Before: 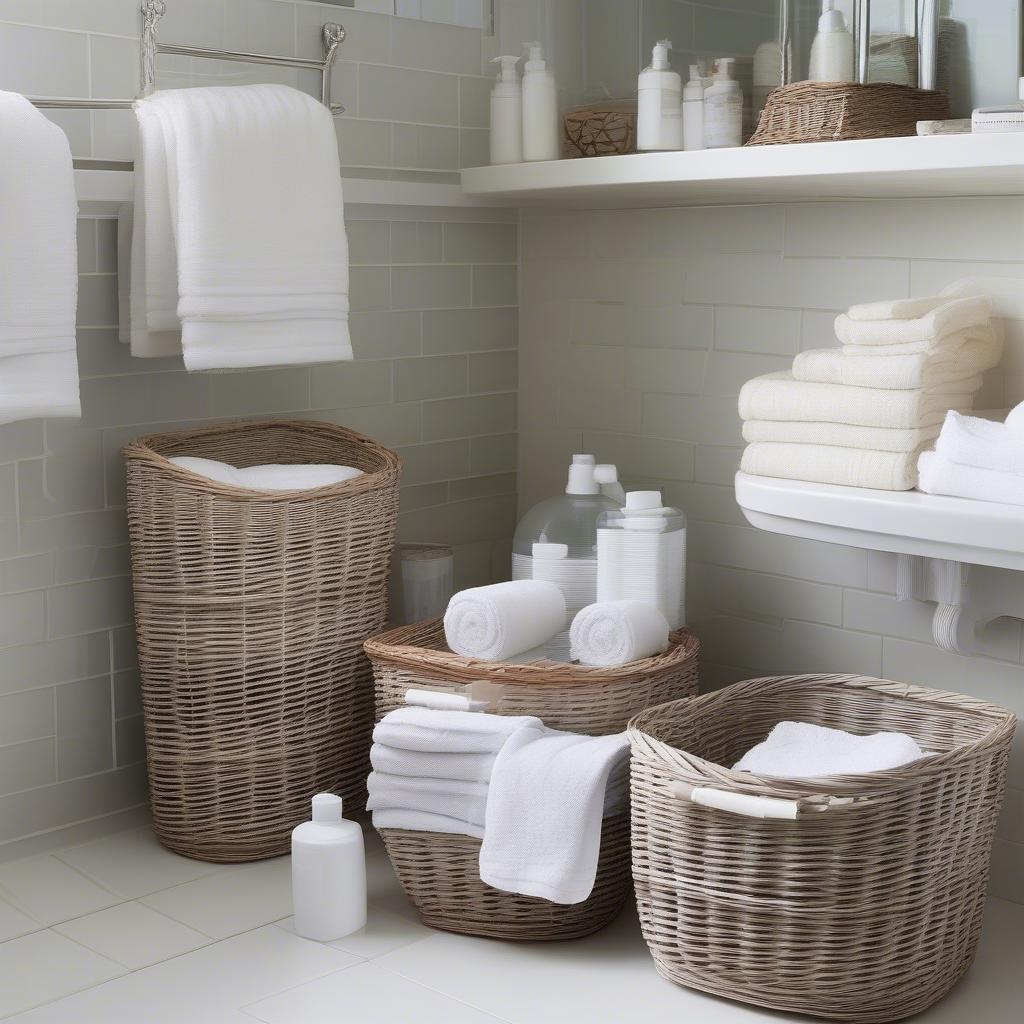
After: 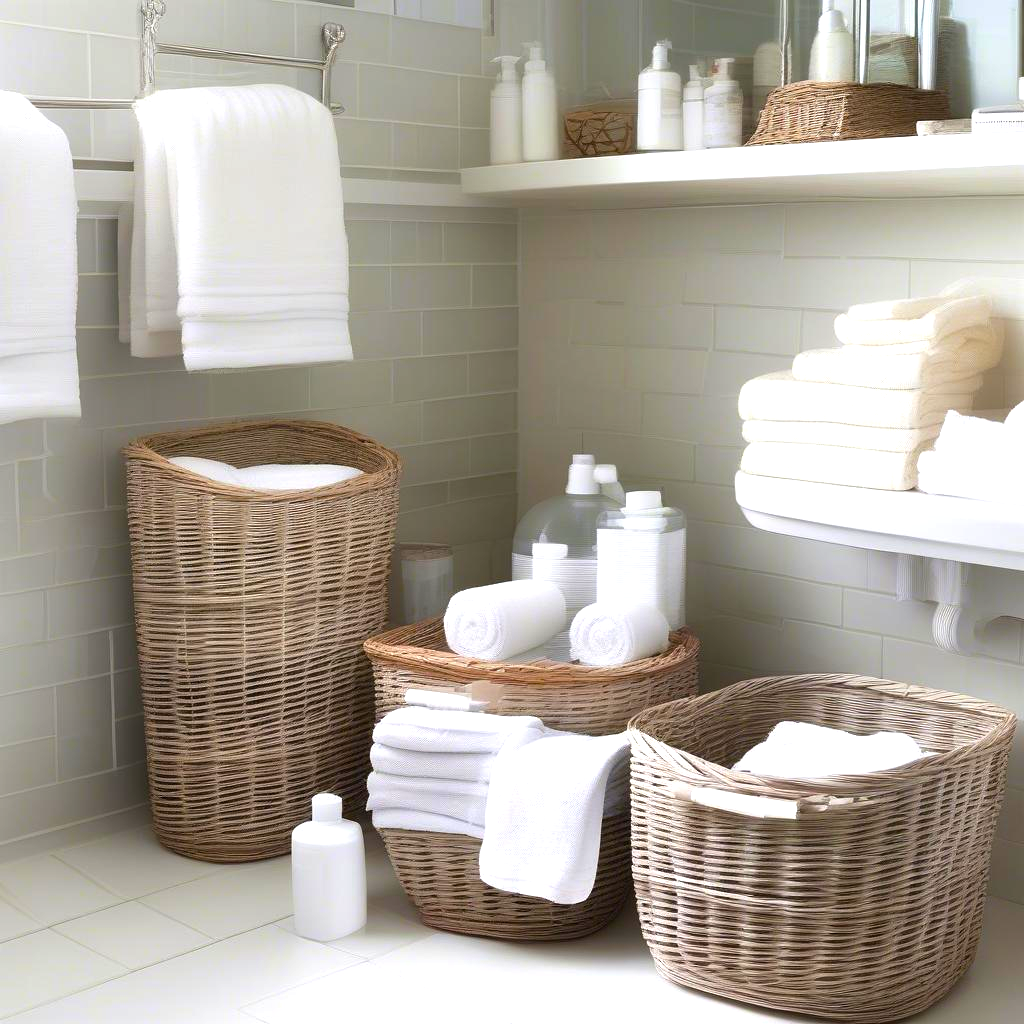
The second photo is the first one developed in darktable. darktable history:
color balance rgb: perceptual saturation grading › global saturation 30.116%, perceptual brilliance grading › global brilliance 18.252%, global vibrance 20%
